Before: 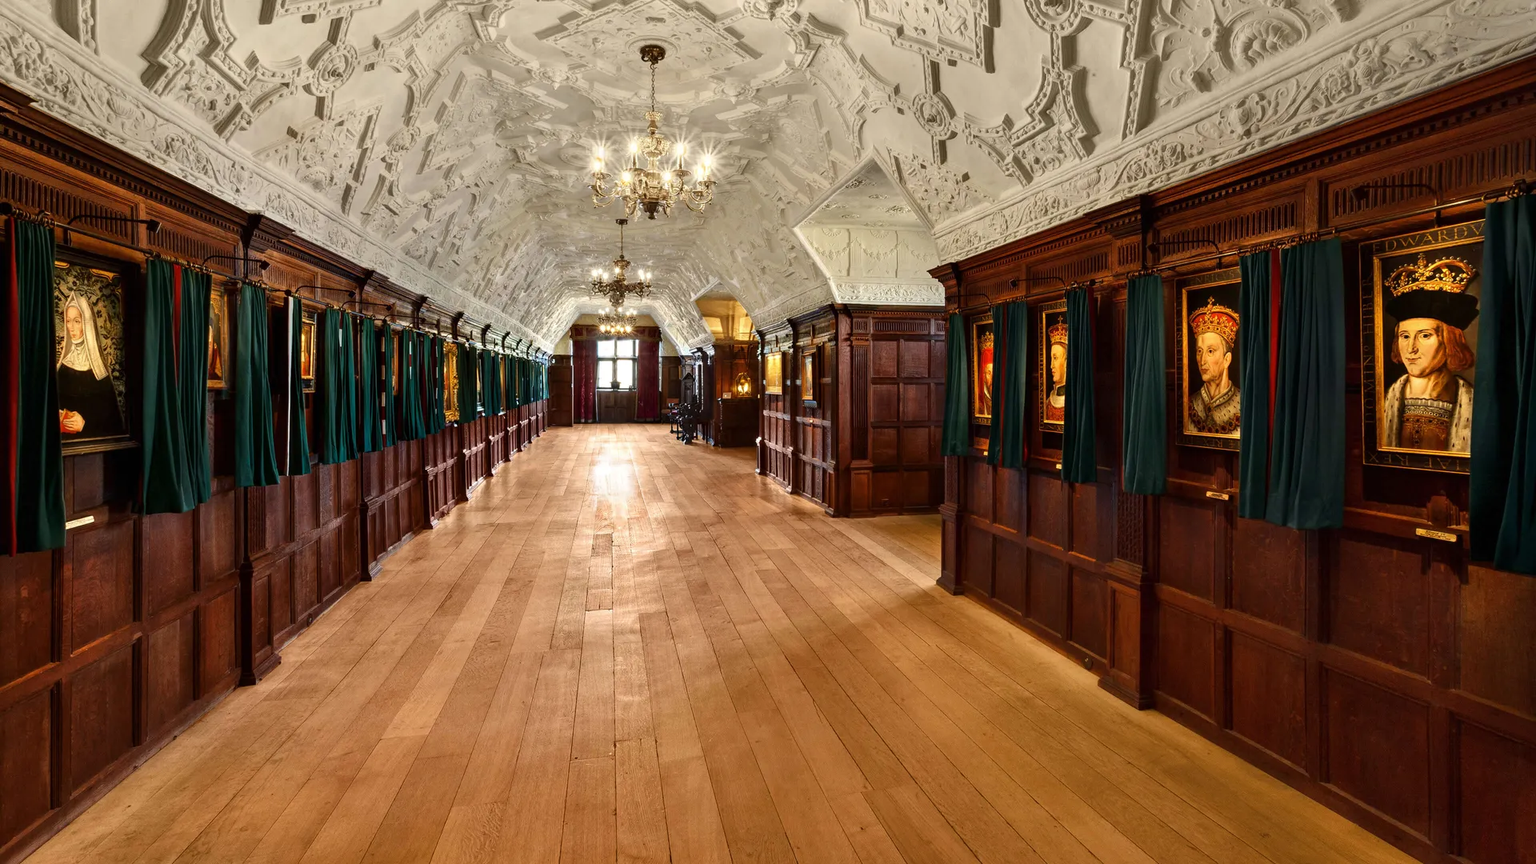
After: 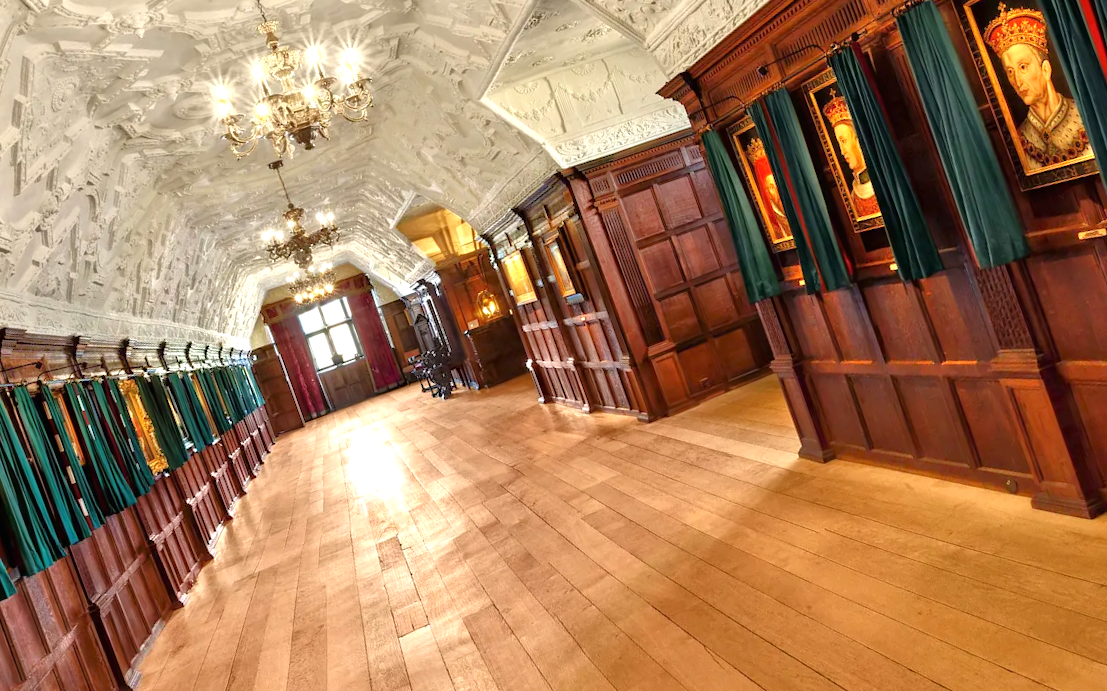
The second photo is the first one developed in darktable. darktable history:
crop and rotate: angle 19.86°, left 6.825%, right 4.103%, bottom 1.109%
tone equalizer: -7 EV 0.151 EV, -6 EV 0.604 EV, -5 EV 1.17 EV, -4 EV 1.3 EV, -3 EV 1.17 EV, -2 EV 0.6 EV, -1 EV 0.164 EV
exposure: black level correction 0, exposure 0.498 EV, compensate highlight preservation false
